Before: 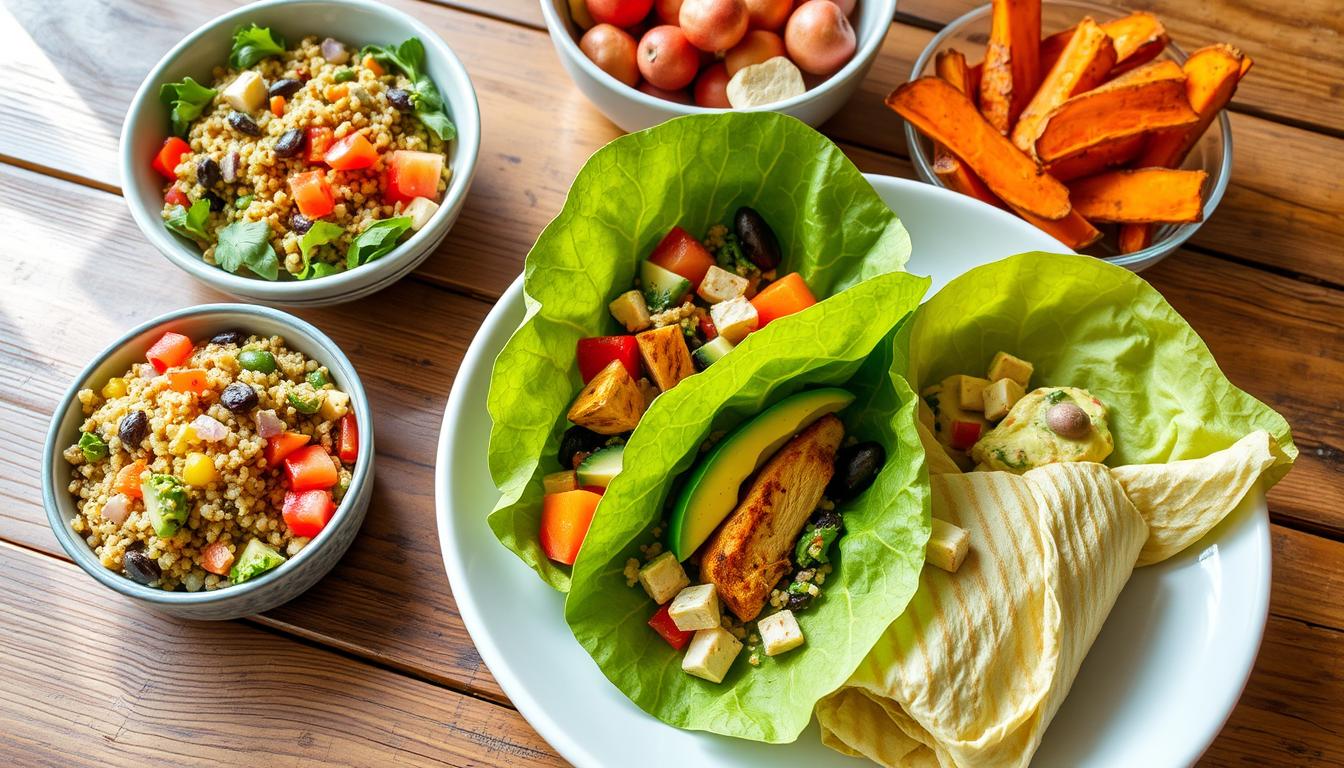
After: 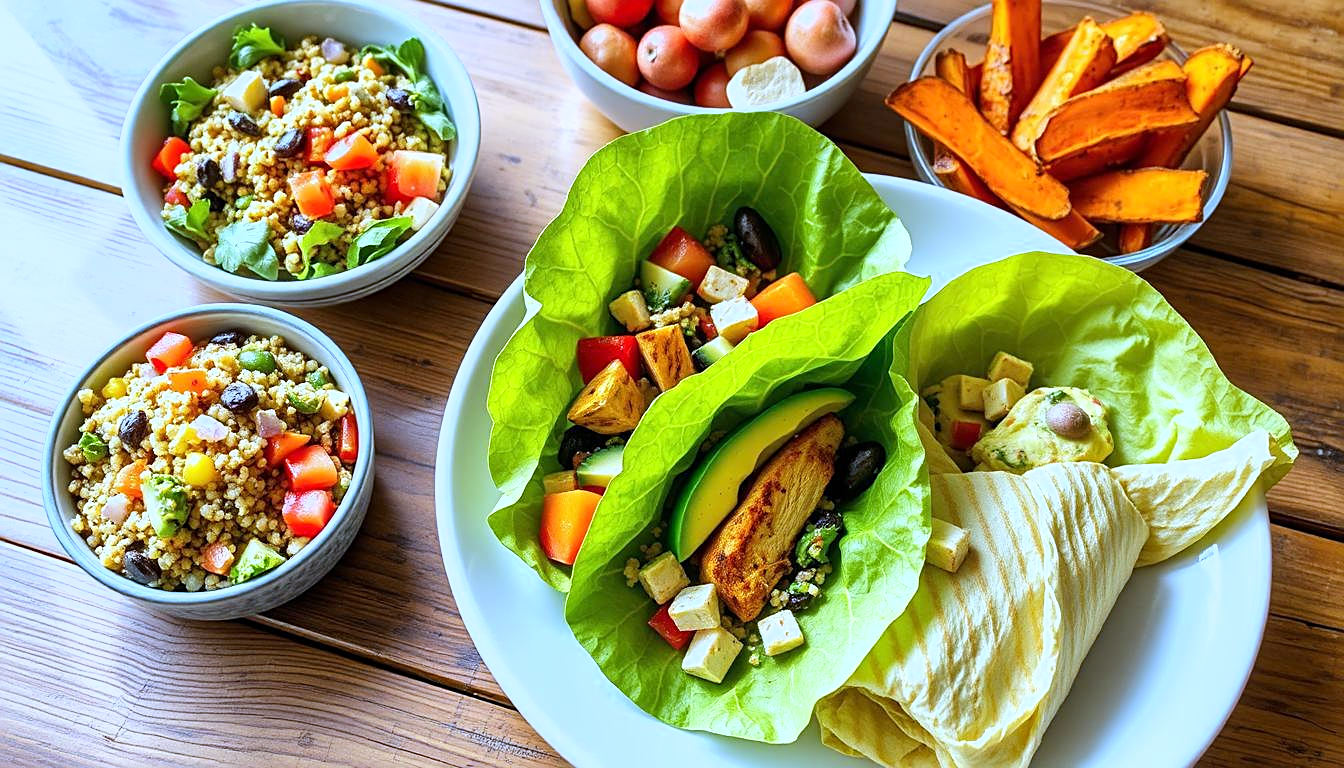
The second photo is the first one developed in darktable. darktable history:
sharpen: on, module defaults
tone curve: curves: ch0 [(0, 0) (0.541, 0.628) (0.906, 0.997)]
white balance: red 0.871, blue 1.249
